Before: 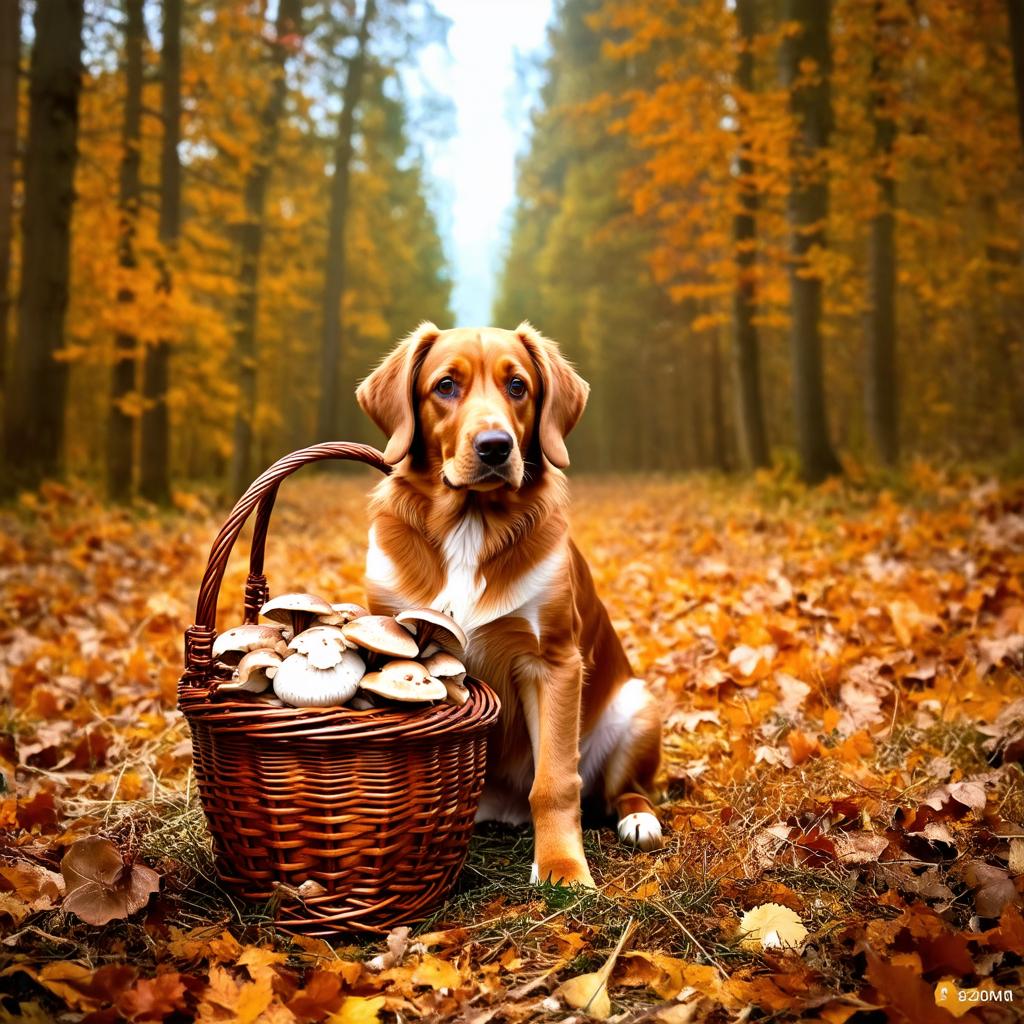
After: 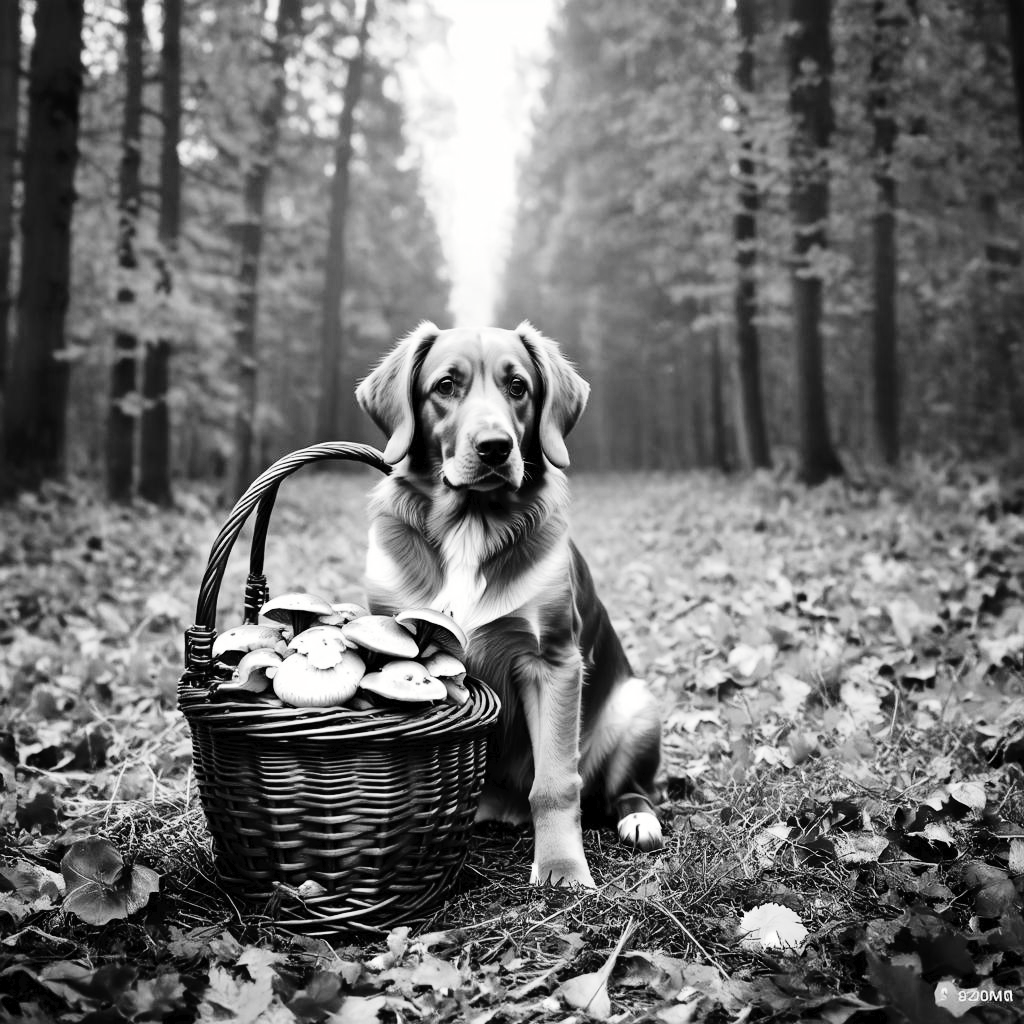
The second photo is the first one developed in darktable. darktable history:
tone curve: curves: ch0 [(0, 0) (0.003, 0.016) (0.011, 0.019) (0.025, 0.023) (0.044, 0.029) (0.069, 0.042) (0.1, 0.068) (0.136, 0.101) (0.177, 0.143) (0.224, 0.21) (0.277, 0.289) (0.335, 0.379) (0.399, 0.476) (0.468, 0.569) (0.543, 0.654) (0.623, 0.75) (0.709, 0.822) (0.801, 0.893) (0.898, 0.946) (1, 1)], preserve colors none
color look up table: target L [100, 95.84, 88.82, 81.33, 75.15, 75.88, 72.94, 65.49, 67.37, 56.83, 37.41, 31.17, 30.3, 200.64, 83.12, 71.1, 72.21, 59.15, 59.41, 57.87, 50.83, 33.46, 31.67, 25.91, 12.74, 90.24, 80.24, 74.42, 69.98, 65.11, 66.24, 62.46, 47.24, 54.76, 50.17, 41.55, 50.83, 37.41, 27.39, 19.55, 19.55, 9.263, 8.248, 87.41, 84.56, 77.34, 69.24, 59.41, 34.31], target a [-0.097, -0.099, -0.101, 0, -0.002, -0.001, -0.001, -0.001, 0, 0.001 ×4, 0, -0.001, 0, 0, 0.001, 0, 0, 0, 0.001, 0.001, 0, 0, -0.003, -0.001, -0.001, -0.001, 0, -0.002, -0.001, 0, 0, 0.001, 0.001, 0, 0.001 ×4, 0, 0, -0.003, -0.003, -0.001, 0, 0, 0.001], target b [1.212, 1.225, 1.246, 0.002, 0.024, 0.003, 0.003, 0.004, 0.003, -0.003 ×4, 0, 0.003, 0.003, 0.003, -0.003, -0.003, -0.003, 0.003, -0.003, -0.005, -0.003, -0.001, 0.024, 0.003 ×4, 0.023, 0.004, -0.003, 0.003, -0.003, -0.003, 0.003, -0.003 ×4, 0.003, -0.002, 0.025, 0.025, 0.003, 0.003, -0.003, -0.003], num patches 49
